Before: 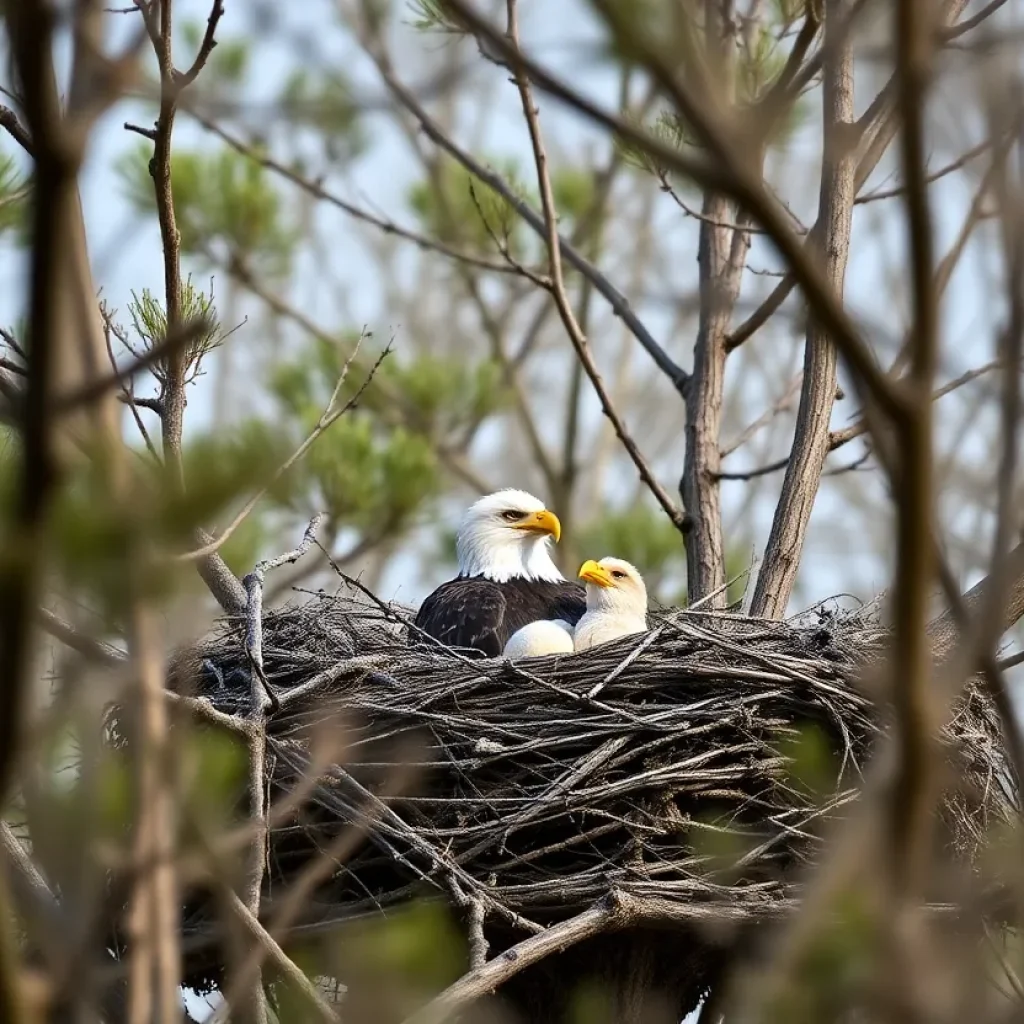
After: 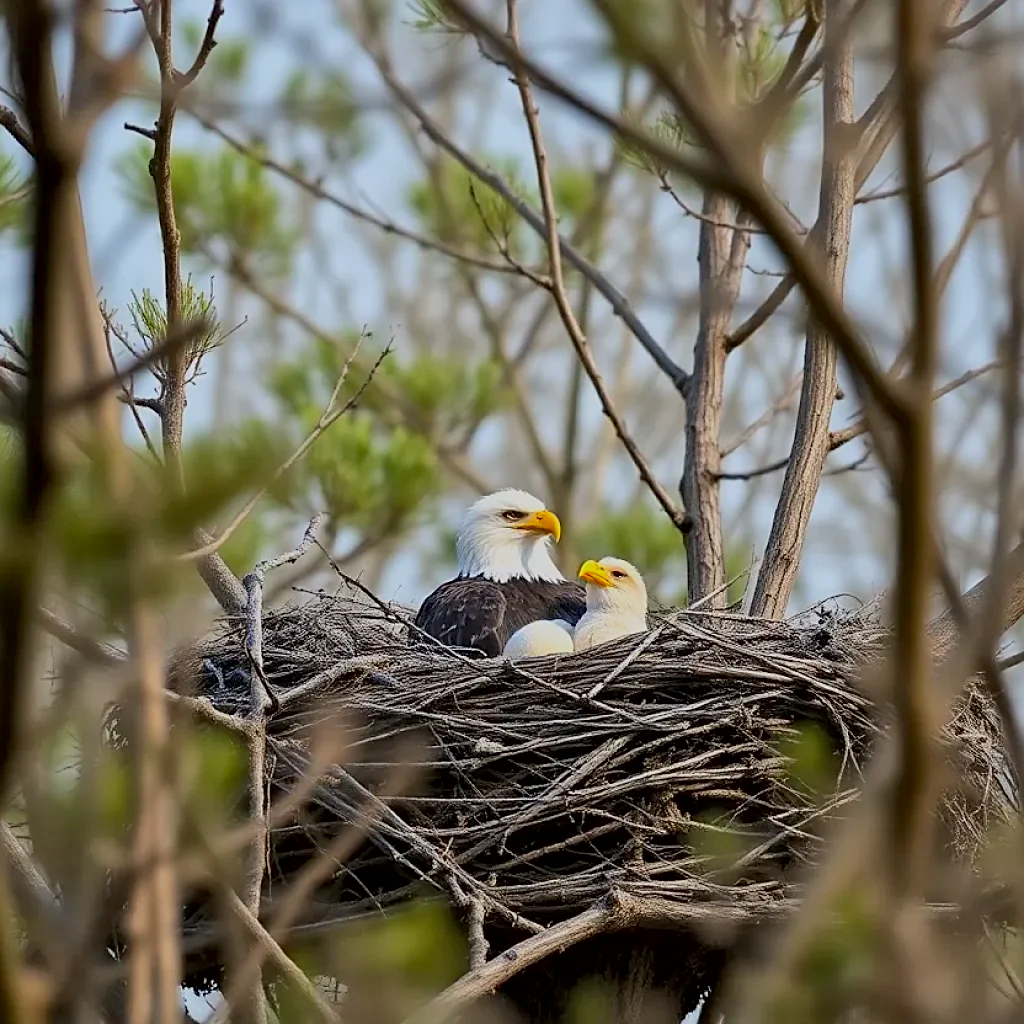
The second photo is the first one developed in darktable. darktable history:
exposure: black level correction 0.001, exposure 0.675 EV, compensate highlight preservation false
sharpen: on, module defaults
global tonemap: drago (1, 100), detail 1
